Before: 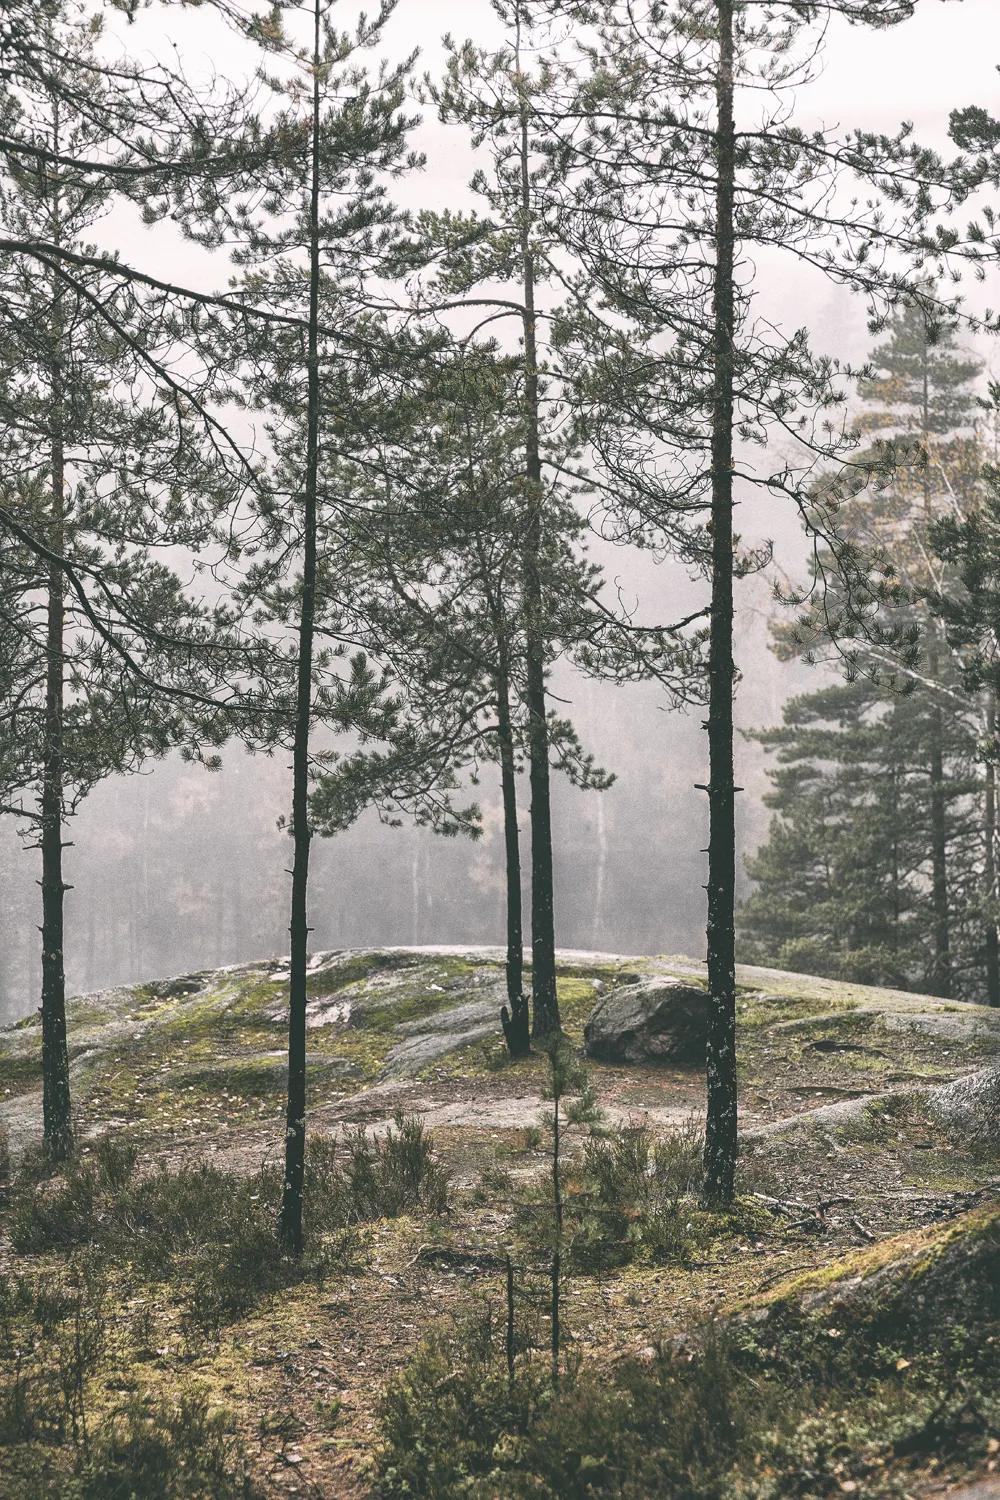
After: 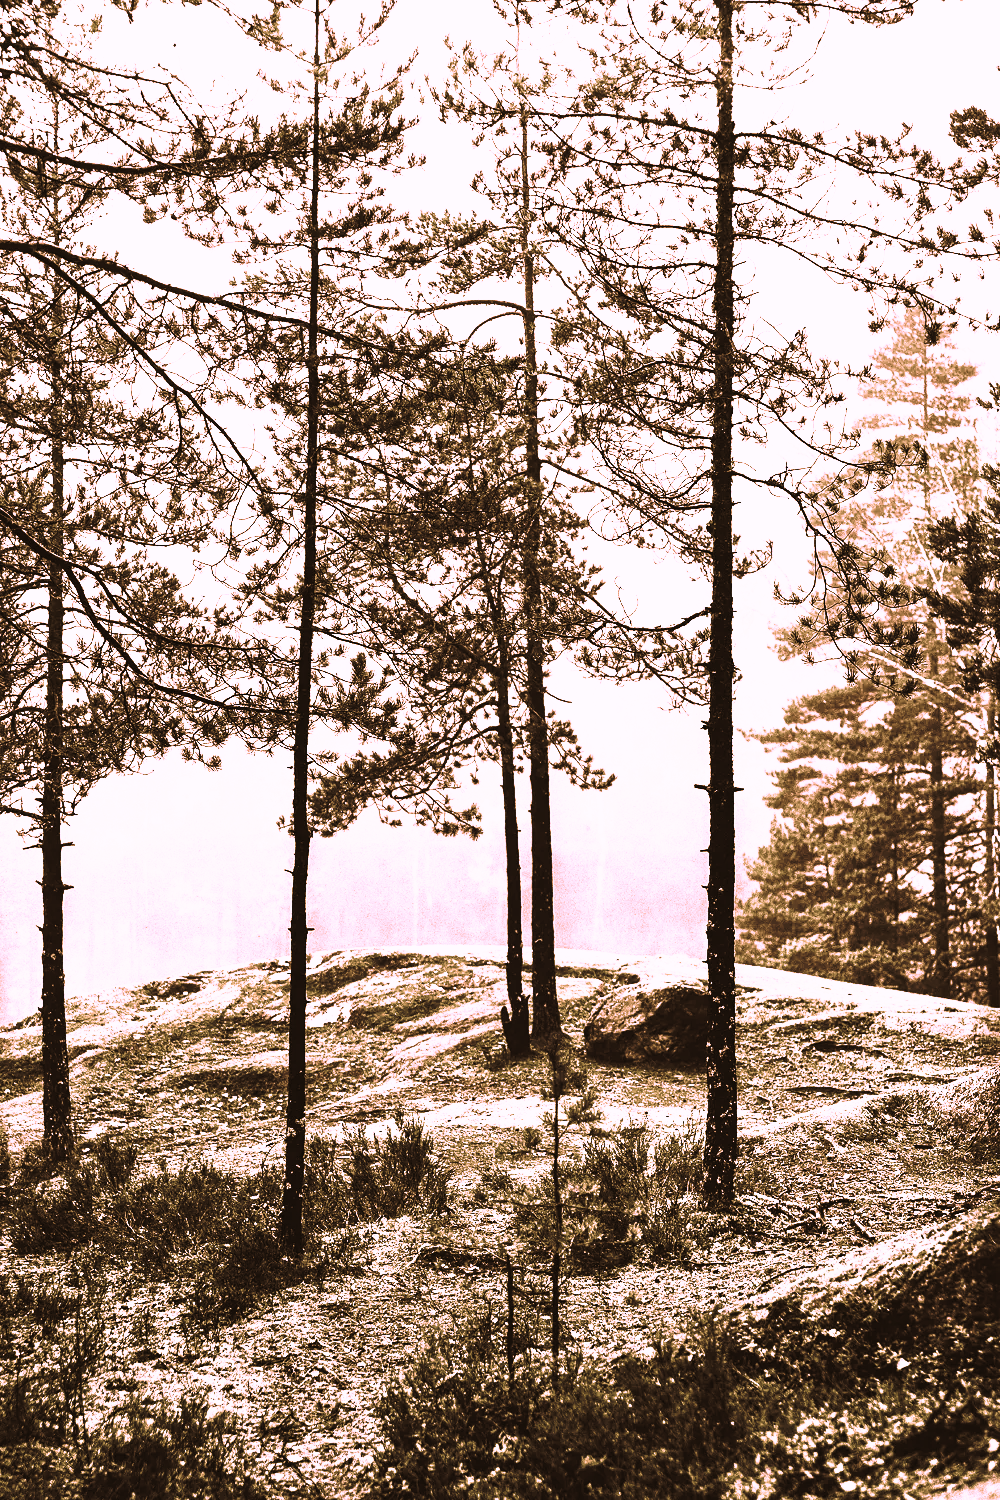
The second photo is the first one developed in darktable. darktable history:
tone curve: curves: ch0 [(0, 0) (0.003, 0) (0.011, 0.001) (0.025, 0.003) (0.044, 0.003) (0.069, 0.006) (0.1, 0.009) (0.136, 0.014) (0.177, 0.029) (0.224, 0.061) (0.277, 0.127) (0.335, 0.218) (0.399, 0.38) (0.468, 0.588) (0.543, 0.809) (0.623, 0.947) (0.709, 0.987) (0.801, 0.99) (0.898, 0.99) (1, 1)], preserve colors none
color look up table: target L [82.63, 80.67, 82.63, 82.66, 82.66, 82.63, 80.75, 82.51, 68.14, 58.04, 58.14, 58.27, 50.75, 40.71, 36.08, 39.01, 18.11, 200.27, 82.59, 66.49, 59.84, 60.67, 56.17, 50.73, 38.84, 35.01, 18.2, 10.74, 3.496, 82.63, 82.63, 79.74, 64.91, 61.87, 48.47, 51.89, 50.02, 45.93, 45.97, 42.75, 23.15, 82.66, 100.22, 82.66, 82.59, 82.63, 60.62, 51.54, 29.91], target a [63.65, 65.91, 63.65, 63.73, 63.73, 63.65, 66.21, 60.14, 12.22, 7.651, 7.271, 7.149, 11.85, 7.522, 6.065, 6.148, 3.031, 0, 63.57, 8.835, 6.411, 8.371, 9.762, 12.71, 6.14, 5.542, 4.978, 4.174, -4.897, 63.65, 63.65, 69.22, 5.092, 8.369, 10.01, 12.97, 10.75, 7.366, 7.169, 7.923, 4.964, 63.73, 1.267, 63.73, 63.57, 63.65, 8.023, 12.36, 6.752], target b [-30.85, 22.89, -30.85, -31.29, -31.29, -30.85, 17.82, 20.66, 3.408, 7.483, 7.161, 7.087, 8.289, 6.902, 5.522, 6.657, 3.986, 0, -30.4, 2.671, 6.222, 5.765, 8.525, 8.783, 6.67, 6.212, 4.178, 5.876, 4.511, -30.85, -30.85, 18.89, 7.05, 5.089, 8.279, 8.746, 8.148, 8.205, 7.727, 7.937, 6.807, -31.29, -0.58, -31.29, -30.4, -30.85, 6.215, 8.349, 6.658], num patches 49
